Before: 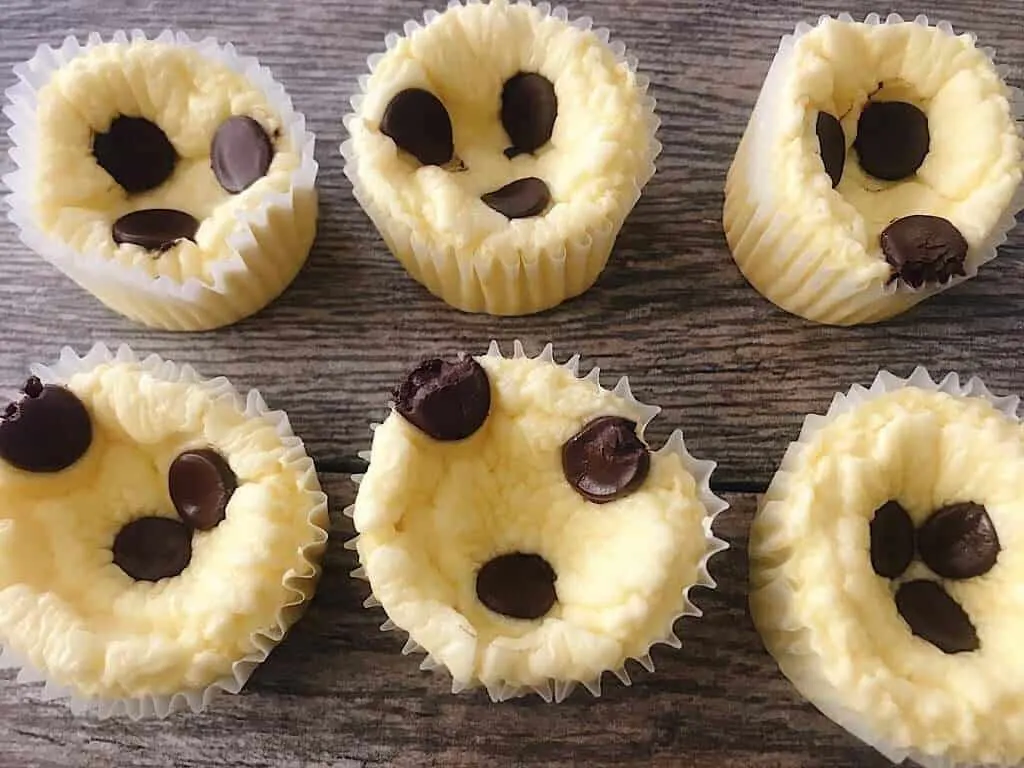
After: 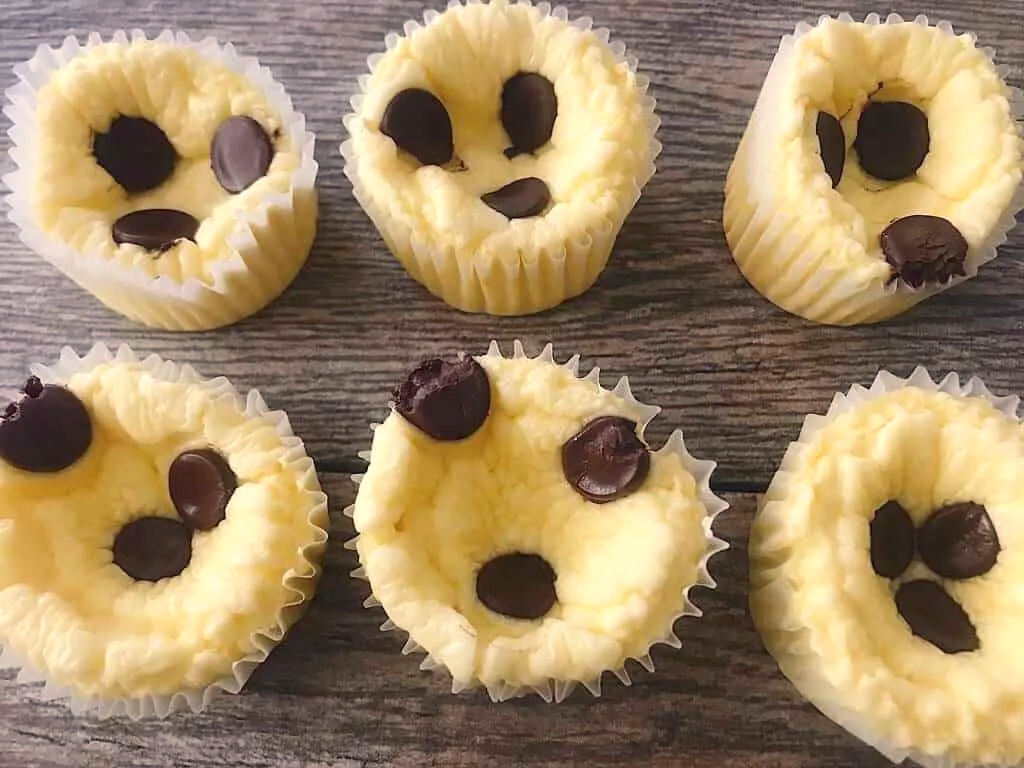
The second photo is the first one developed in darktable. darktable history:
color balance rgb: highlights gain › chroma 2.278%, highlights gain › hue 75.37°, perceptual saturation grading › global saturation 0.518%, perceptual brilliance grading › global brilliance 21.869%, perceptual brilliance grading › shadows -34.472%, contrast -29.565%
tone equalizer: edges refinement/feathering 500, mask exposure compensation -1.57 EV, preserve details no
